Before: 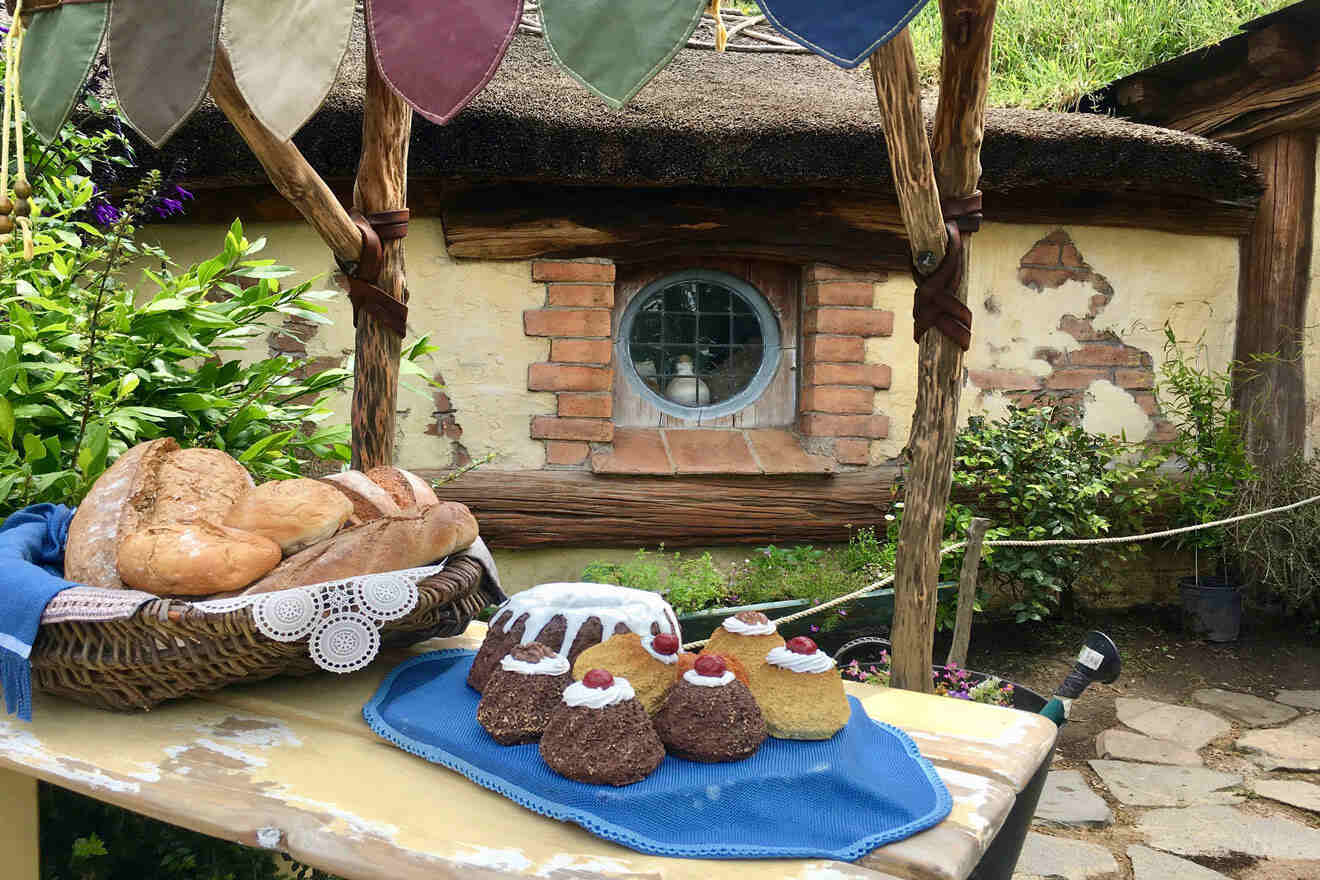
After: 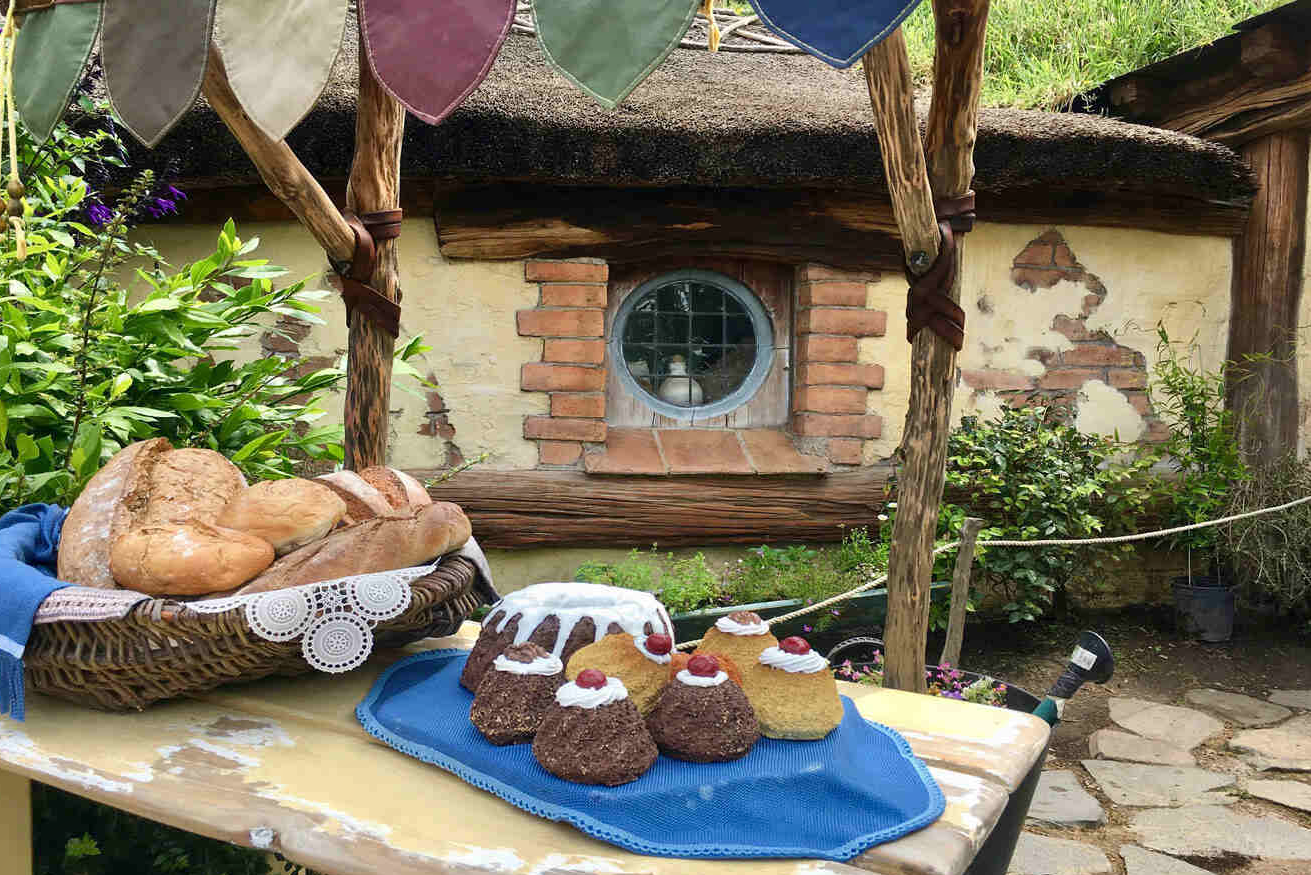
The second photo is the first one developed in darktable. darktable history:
shadows and highlights: soften with gaussian
crop and rotate: left 0.621%, top 0.223%, bottom 0.25%
